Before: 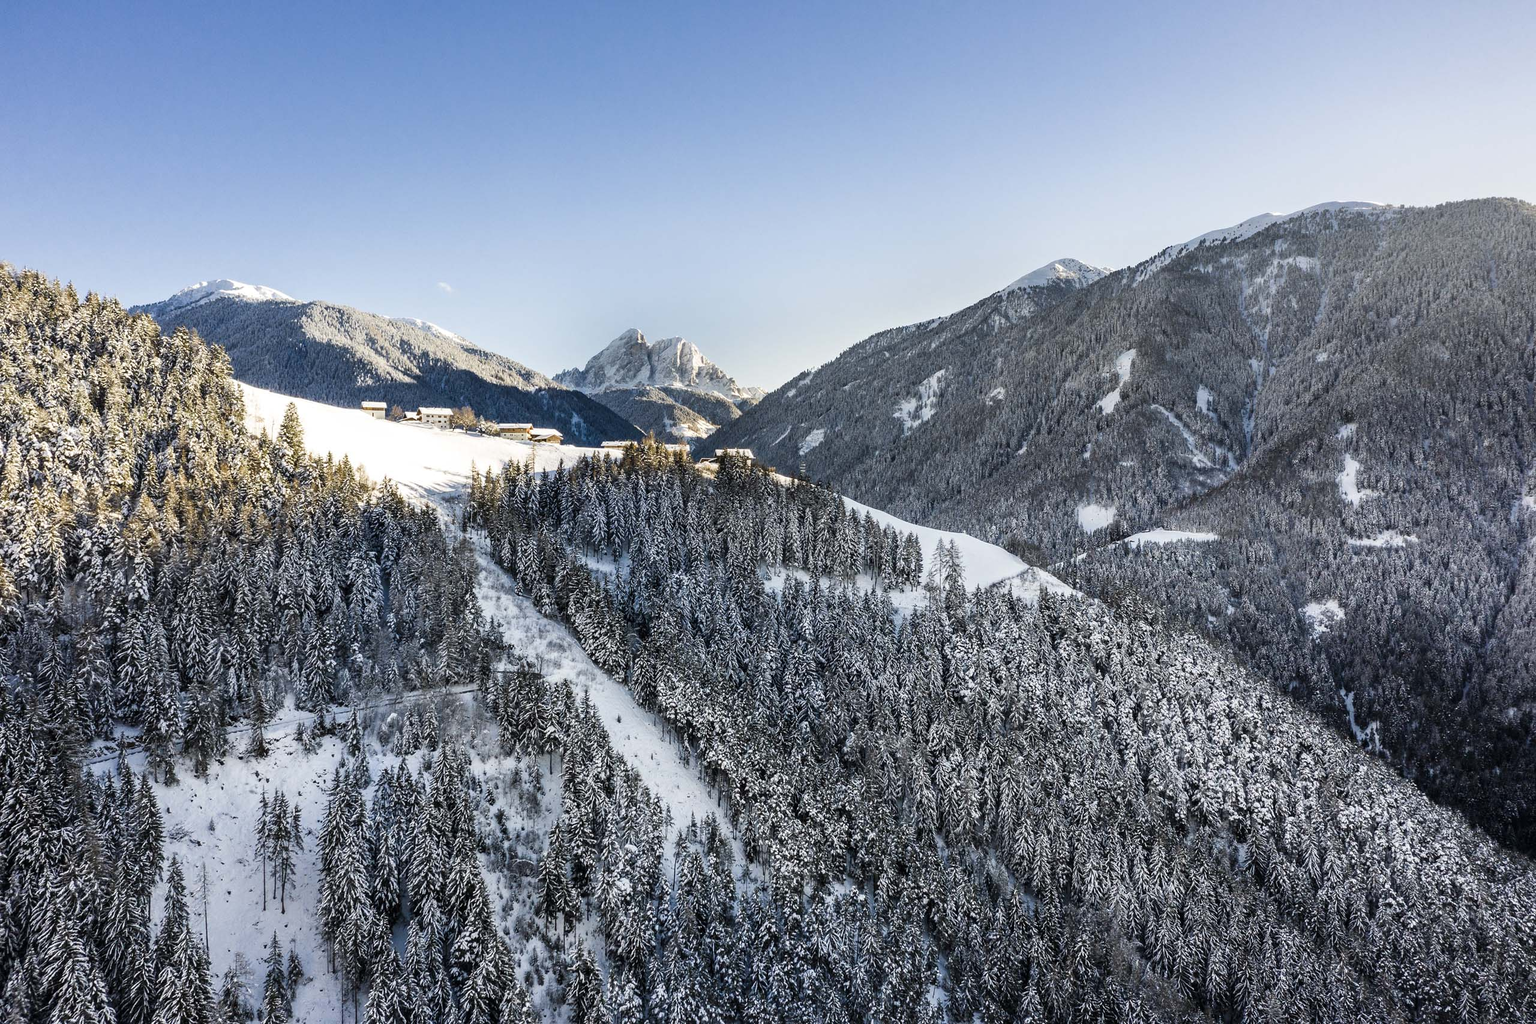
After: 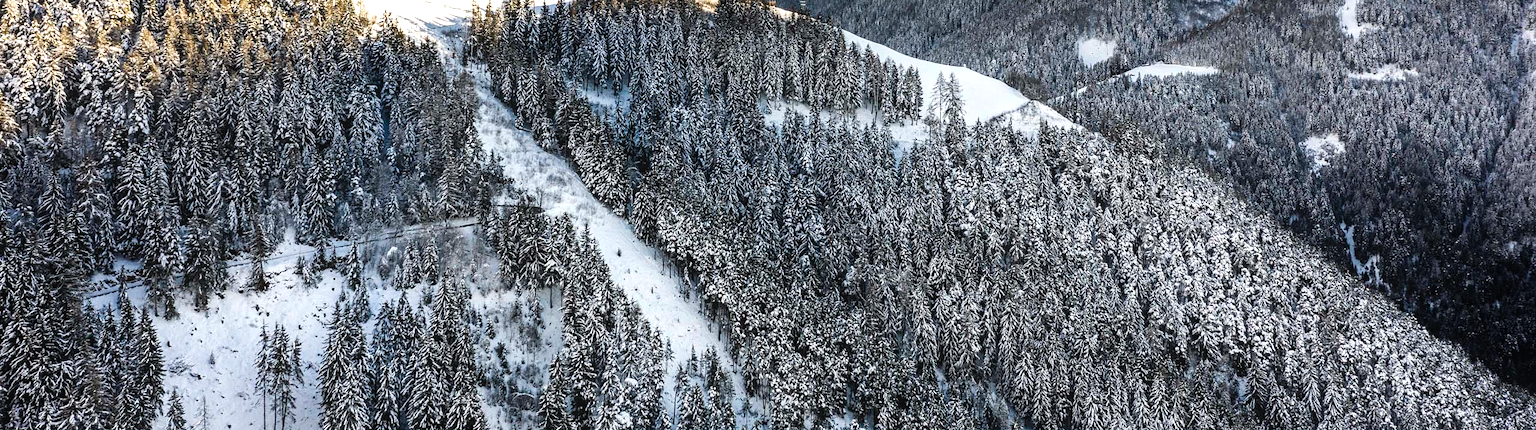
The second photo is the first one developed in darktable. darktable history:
crop: top 45.551%, bottom 12.262%
tone equalizer: -8 EV -0.417 EV, -7 EV -0.389 EV, -6 EV -0.333 EV, -5 EV -0.222 EV, -3 EV 0.222 EV, -2 EV 0.333 EV, -1 EV 0.389 EV, +0 EV 0.417 EV, edges refinement/feathering 500, mask exposure compensation -1.57 EV, preserve details no
contrast equalizer: y [[0.439, 0.44, 0.442, 0.457, 0.493, 0.498], [0.5 ×6], [0.5 ×6], [0 ×6], [0 ×6]], mix 0.59
shadows and highlights: radius 171.16, shadows 27, white point adjustment 3.13, highlights -67.95, soften with gaussian
